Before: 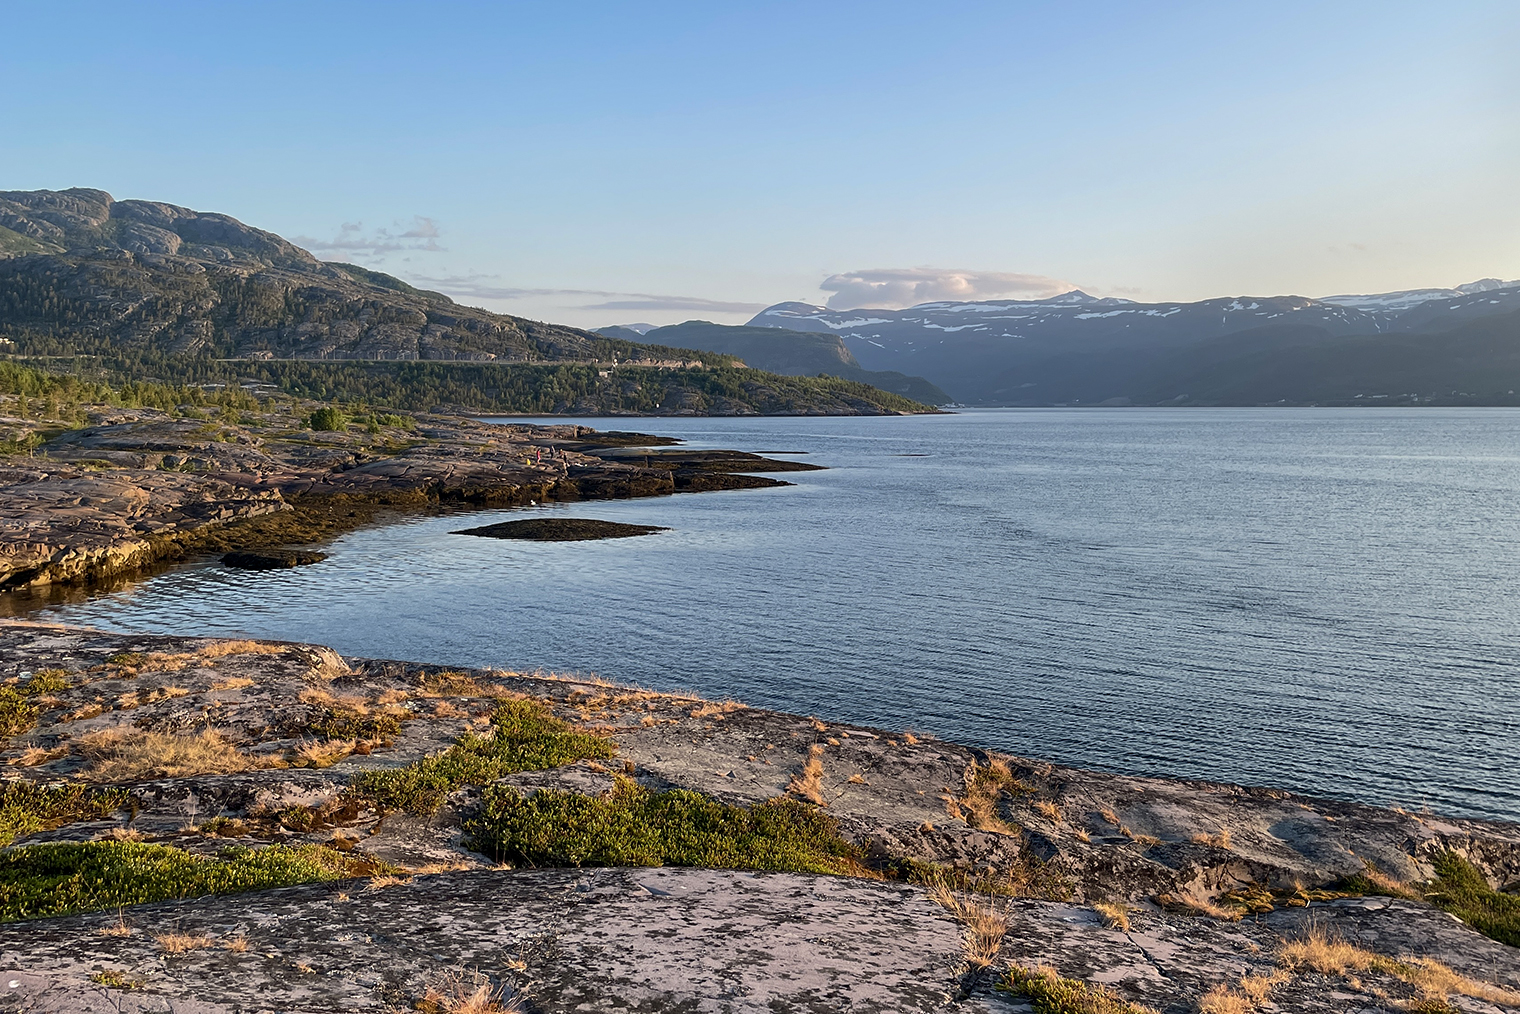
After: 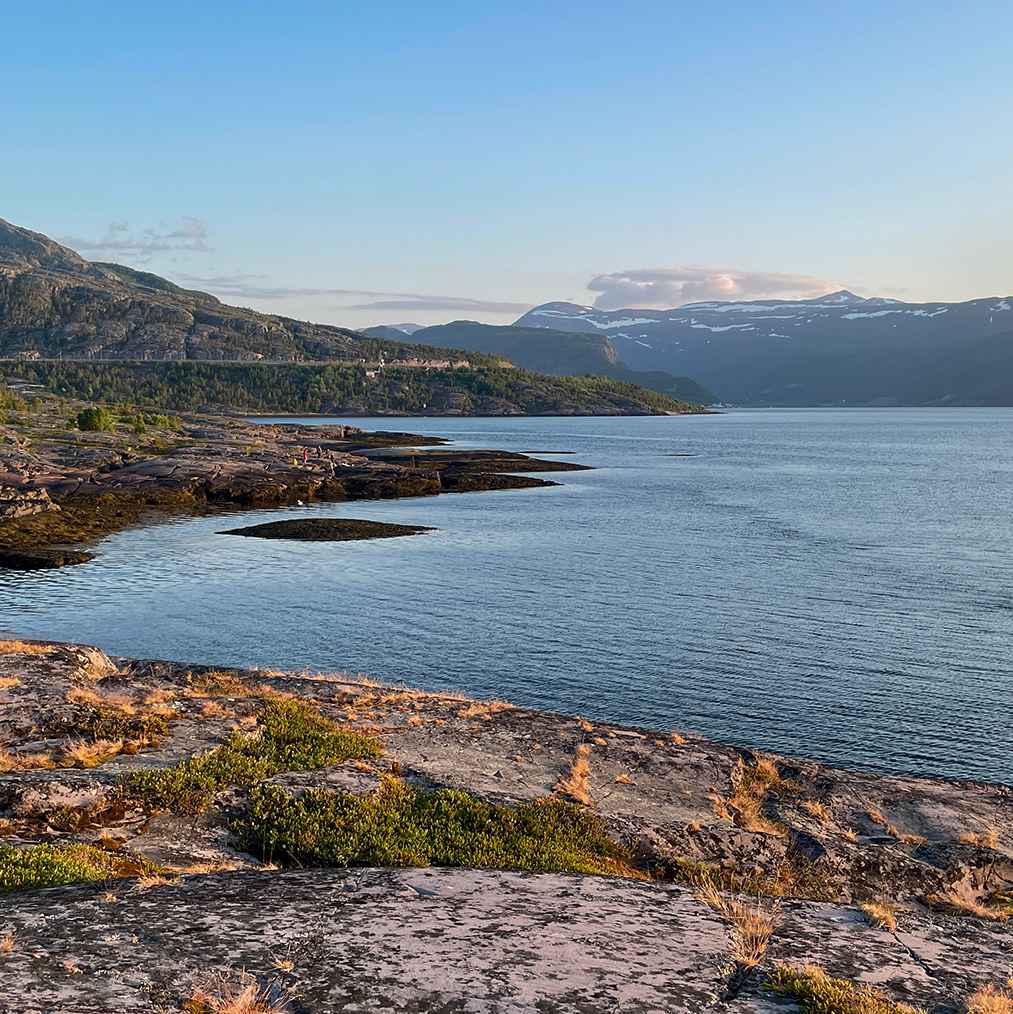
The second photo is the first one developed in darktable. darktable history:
crop and rotate: left 15.361%, right 17.96%
